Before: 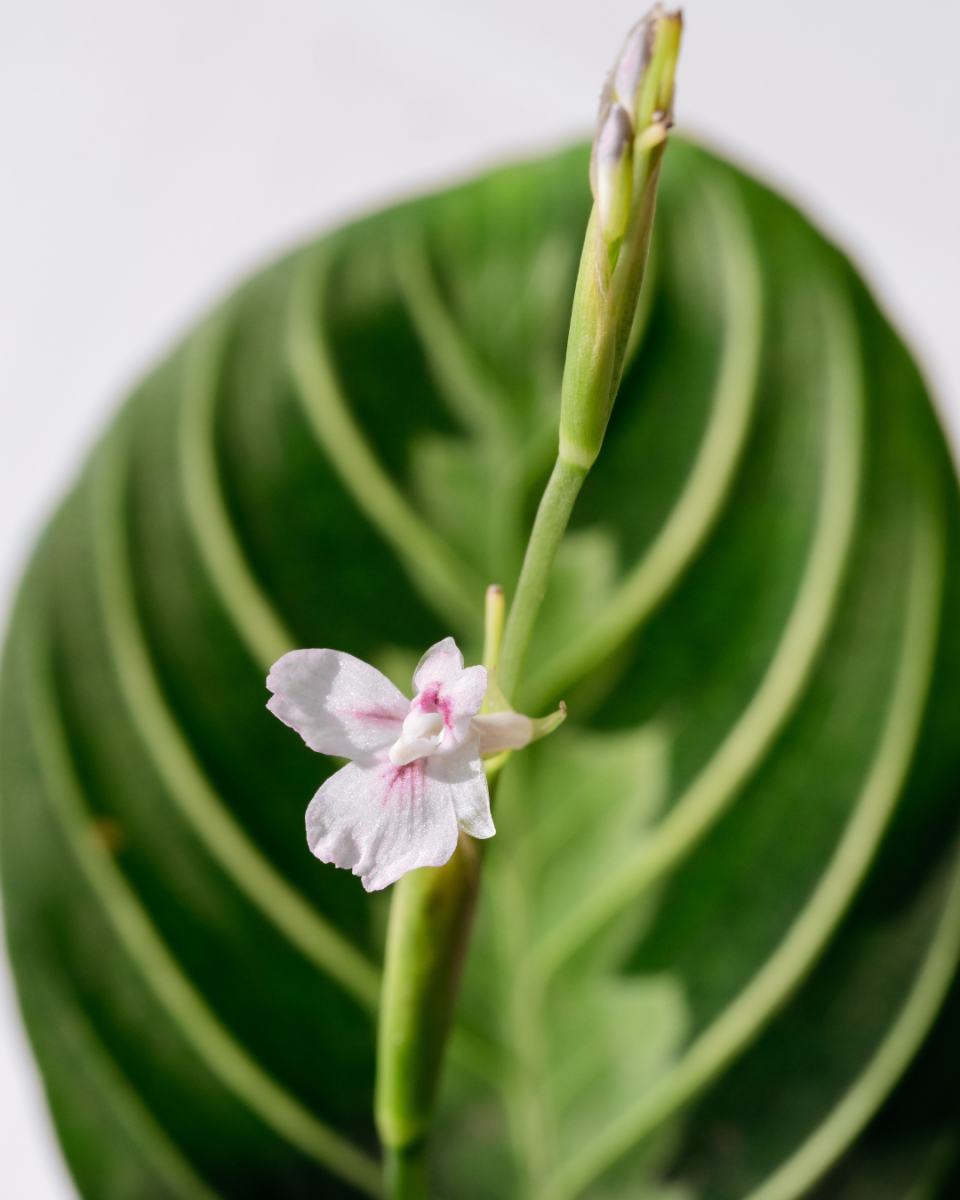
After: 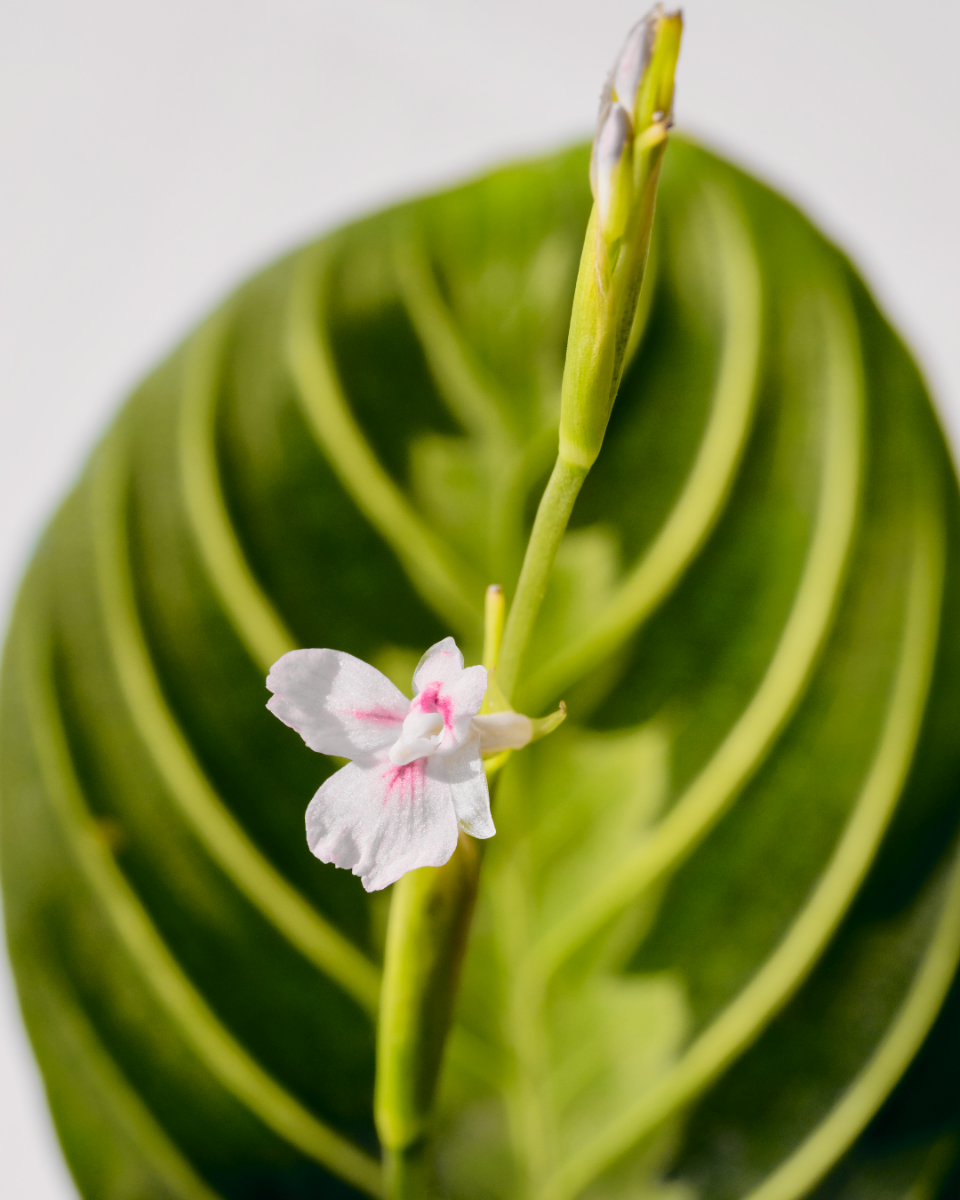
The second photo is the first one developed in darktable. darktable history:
shadows and highlights: on, module defaults
tone curve: curves: ch0 [(0, 0) (0.168, 0.142) (0.359, 0.44) (0.469, 0.544) (0.634, 0.722) (0.858, 0.903) (1, 0.968)]; ch1 [(0, 0) (0.437, 0.453) (0.472, 0.47) (0.502, 0.502) (0.54, 0.534) (0.57, 0.592) (0.618, 0.66) (0.699, 0.749) (0.859, 0.919) (1, 1)]; ch2 [(0, 0) (0.33, 0.301) (0.421, 0.443) (0.476, 0.498) (0.505, 0.503) (0.547, 0.557) (0.586, 0.634) (0.608, 0.676) (1, 1)], color space Lab, independent channels, preserve colors none
